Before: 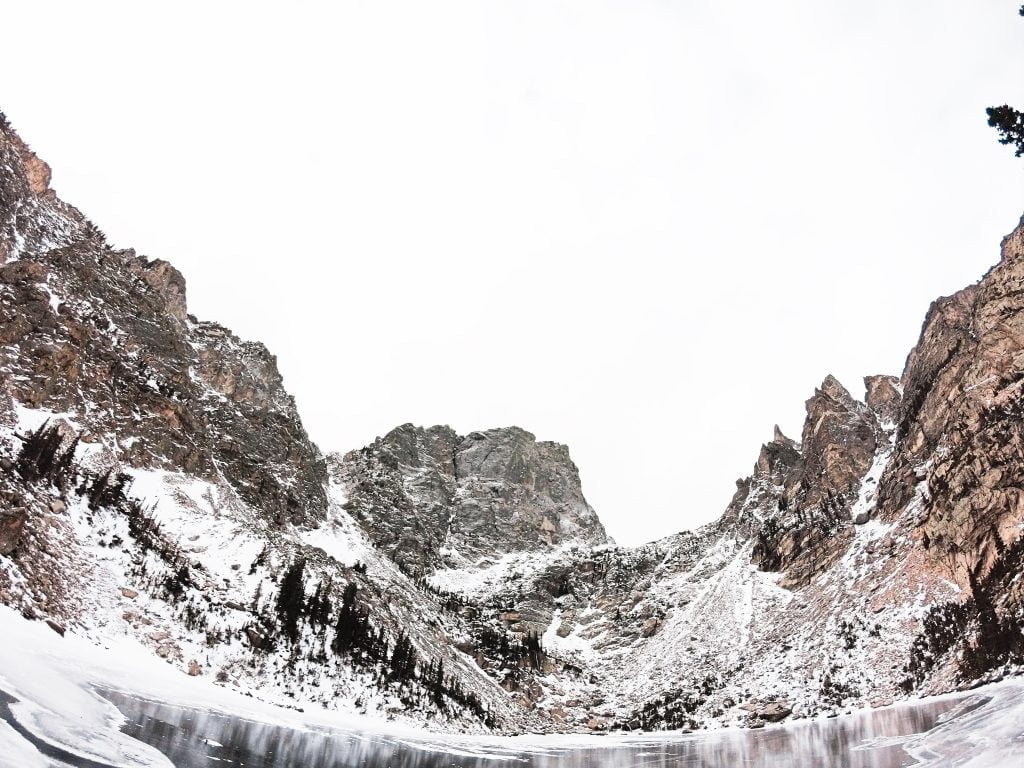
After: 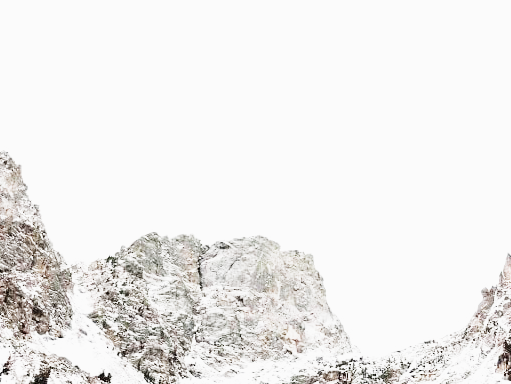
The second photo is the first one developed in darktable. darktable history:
sigmoid: contrast 1.7, skew -0.1, preserve hue 0%, red attenuation 0.1, red rotation 0.035, green attenuation 0.1, green rotation -0.017, blue attenuation 0.15, blue rotation -0.052, base primaries Rec2020
exposure: exposure 2 EV, compensate highlight preservation false
crop: left 25%, top 25%, right 25%, bottom 25%
